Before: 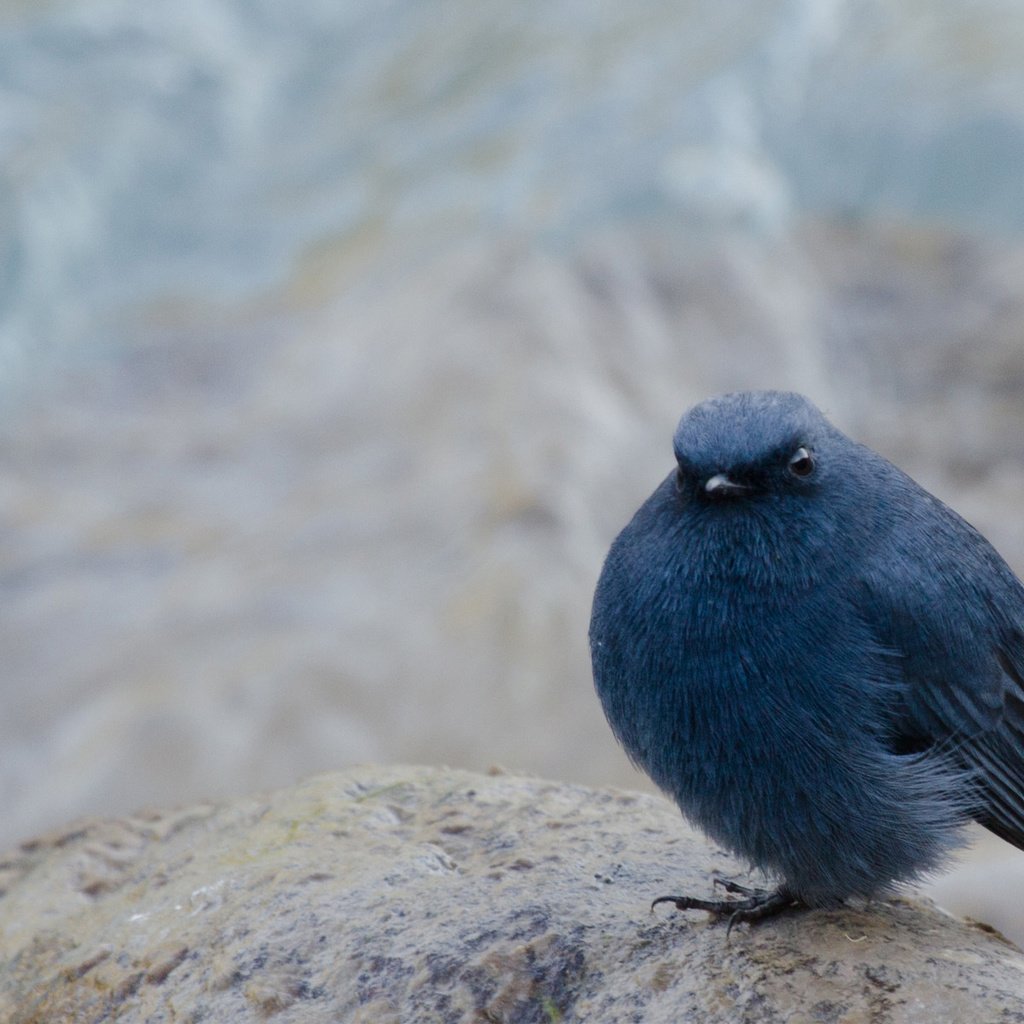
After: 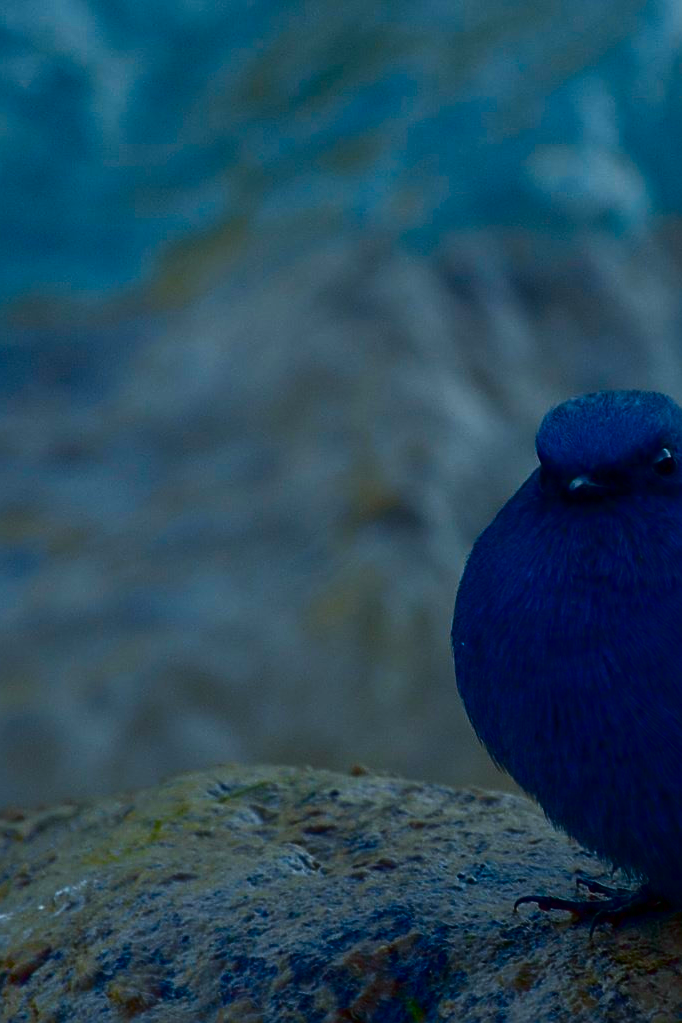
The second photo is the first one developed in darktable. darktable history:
crop and rotate: left 13.413%, right 19.897%
contrast brightness saturation: brightness -0.997, saturation 0.999
exposure: compensate exposure bias true, compensate highlight preservation false
color calibration: illuminant as shot in camera, x 0.359, y 0.362, temperature 4560.25 K
sharpen: on, module defaults
